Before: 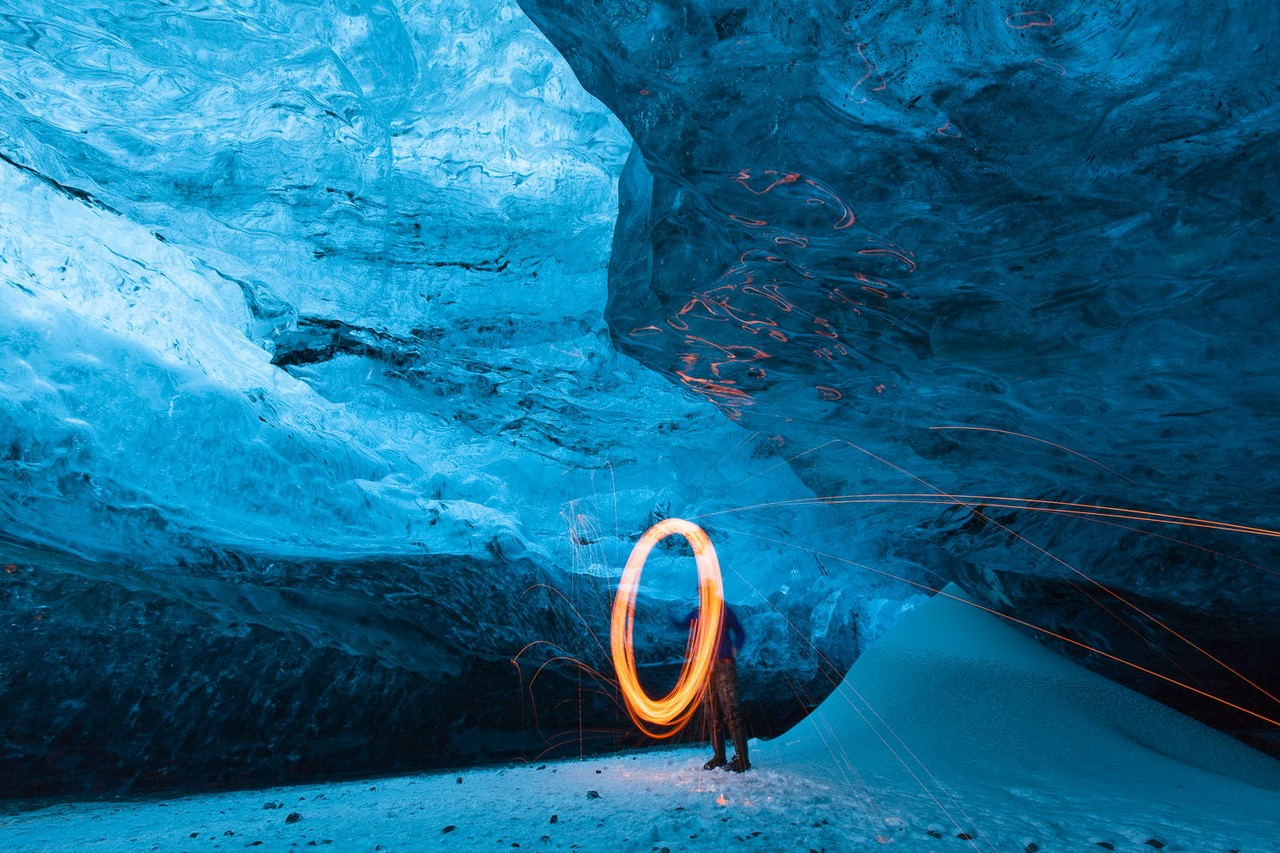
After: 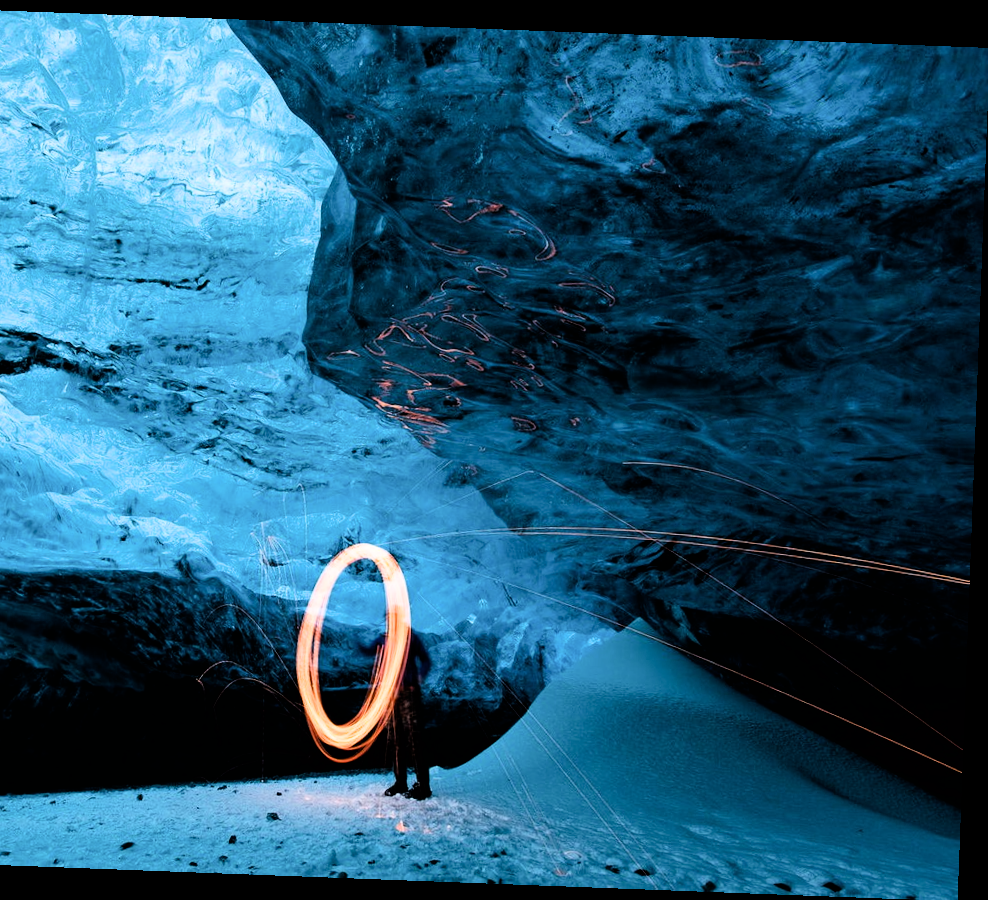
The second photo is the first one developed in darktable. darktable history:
filmic rgb: black relative exposure -3.75 EV, white relative exposure 2.4 EV, dynamic range scaling -50%, hardness 3.42, latitude 30%, contrast 1.8
rotate and perspective: rotation 2.17°, automatic cropping off
crop and rotate: left 24.6%
